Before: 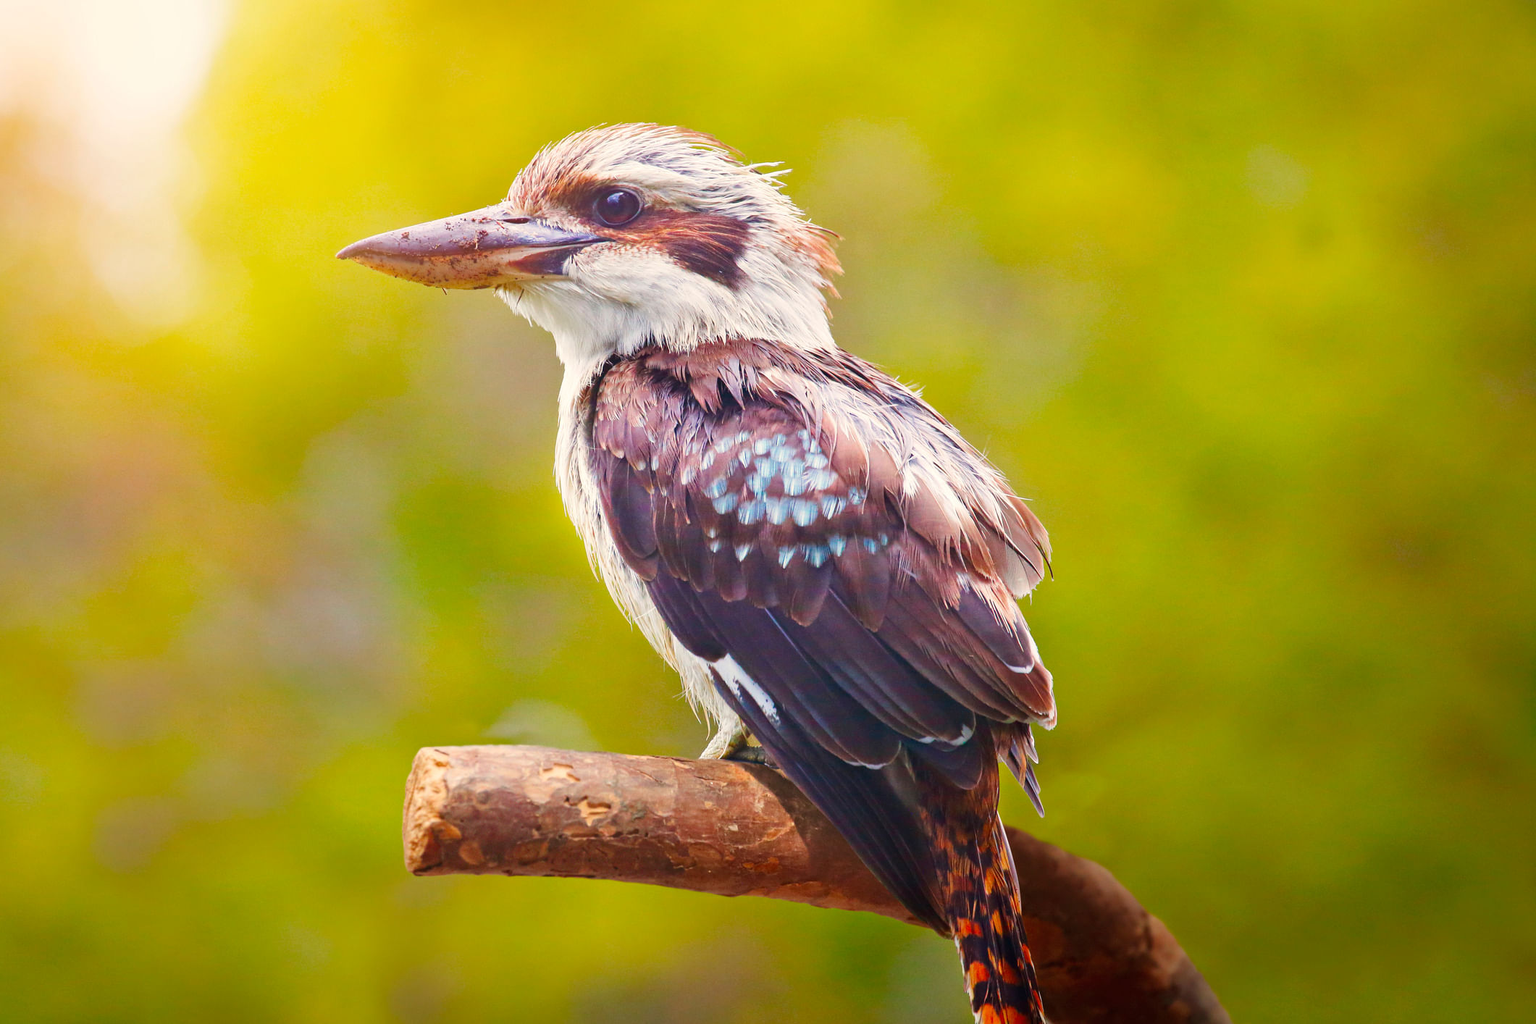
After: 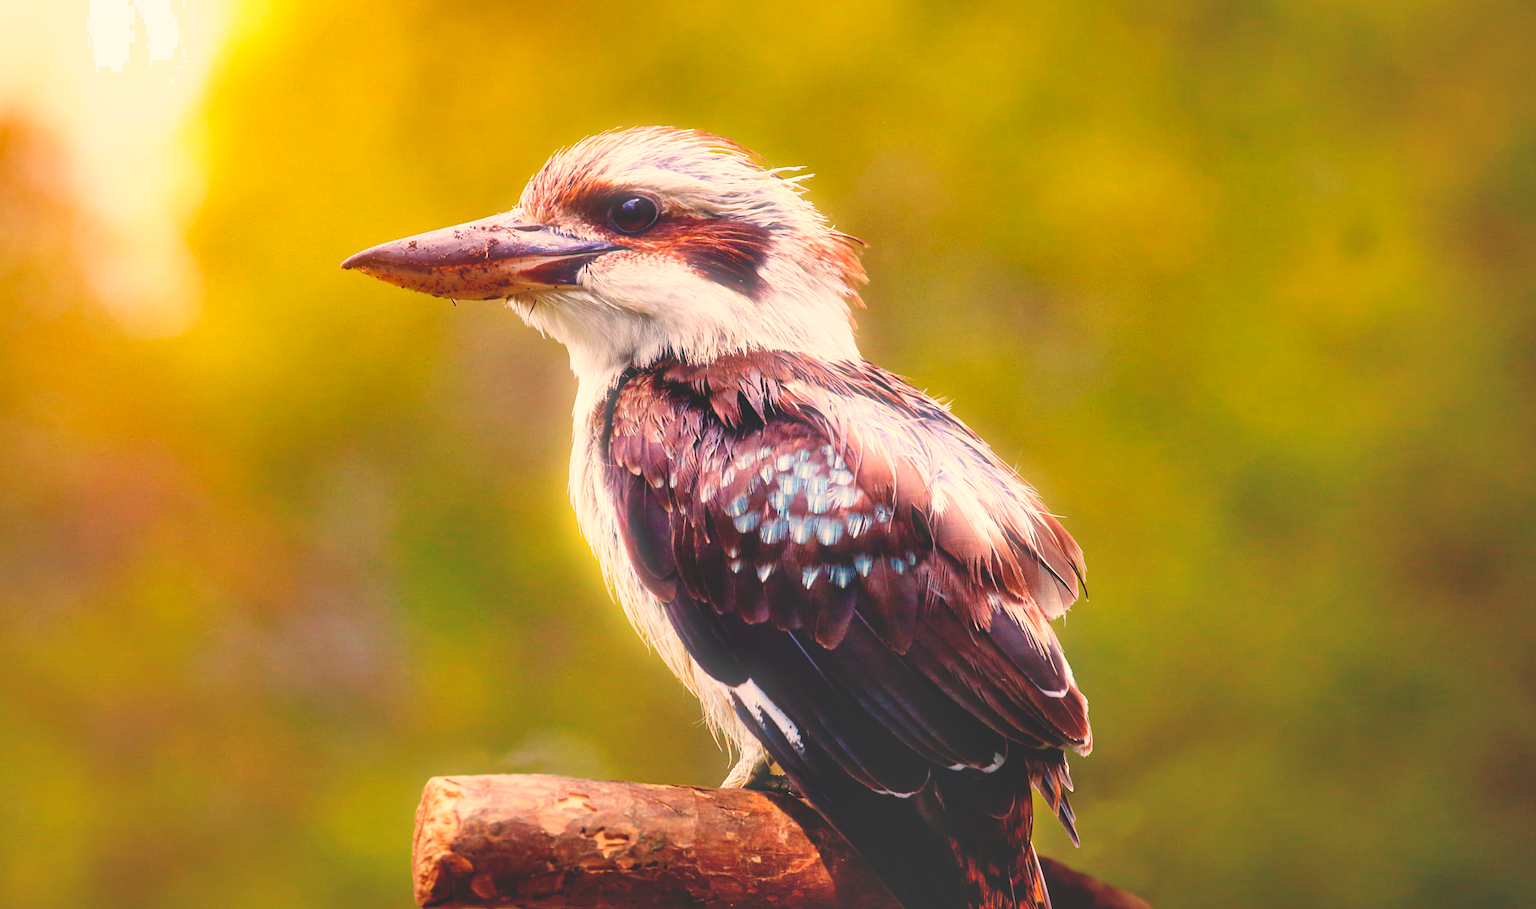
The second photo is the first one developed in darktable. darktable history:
bloom: size 5%, threshold 95%, strength 15%
crop and rotate: angle 0.2°, left 0.275%, right 3.127%, bottom 14.18%
contrast brightness saturation: saturation -0.1
shadows and highlights: soften with gaussian
white balance: red 1.127, blue 0.943
base curve: curves: ch0 [(0, 0.02) (0.083, 0.036) (1, 1)], preserve colors none
